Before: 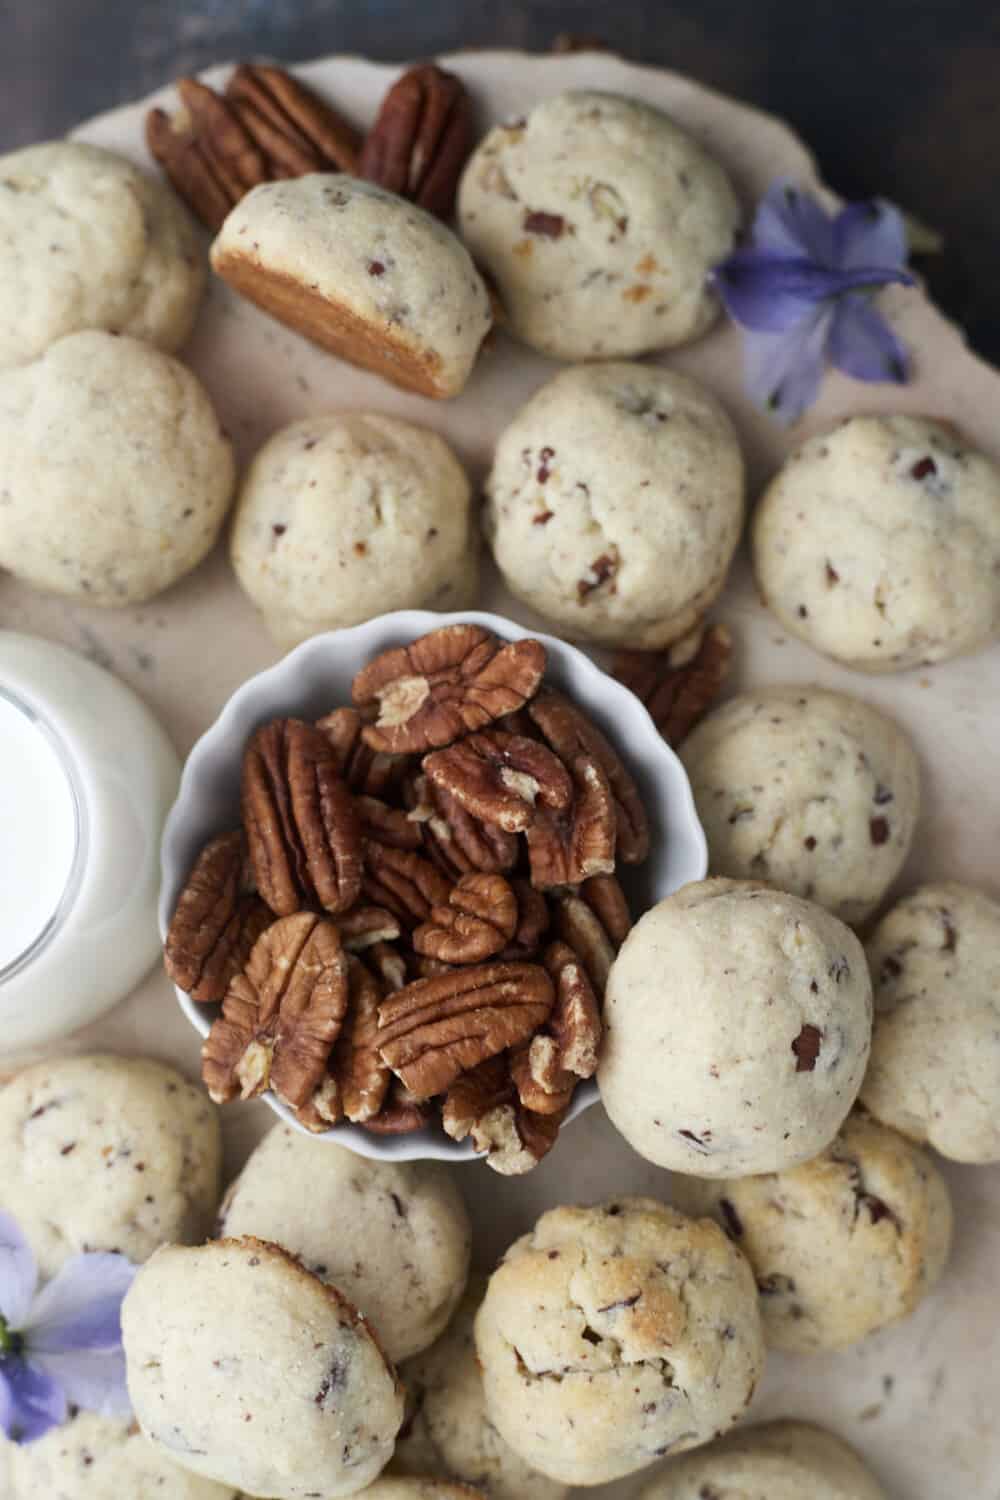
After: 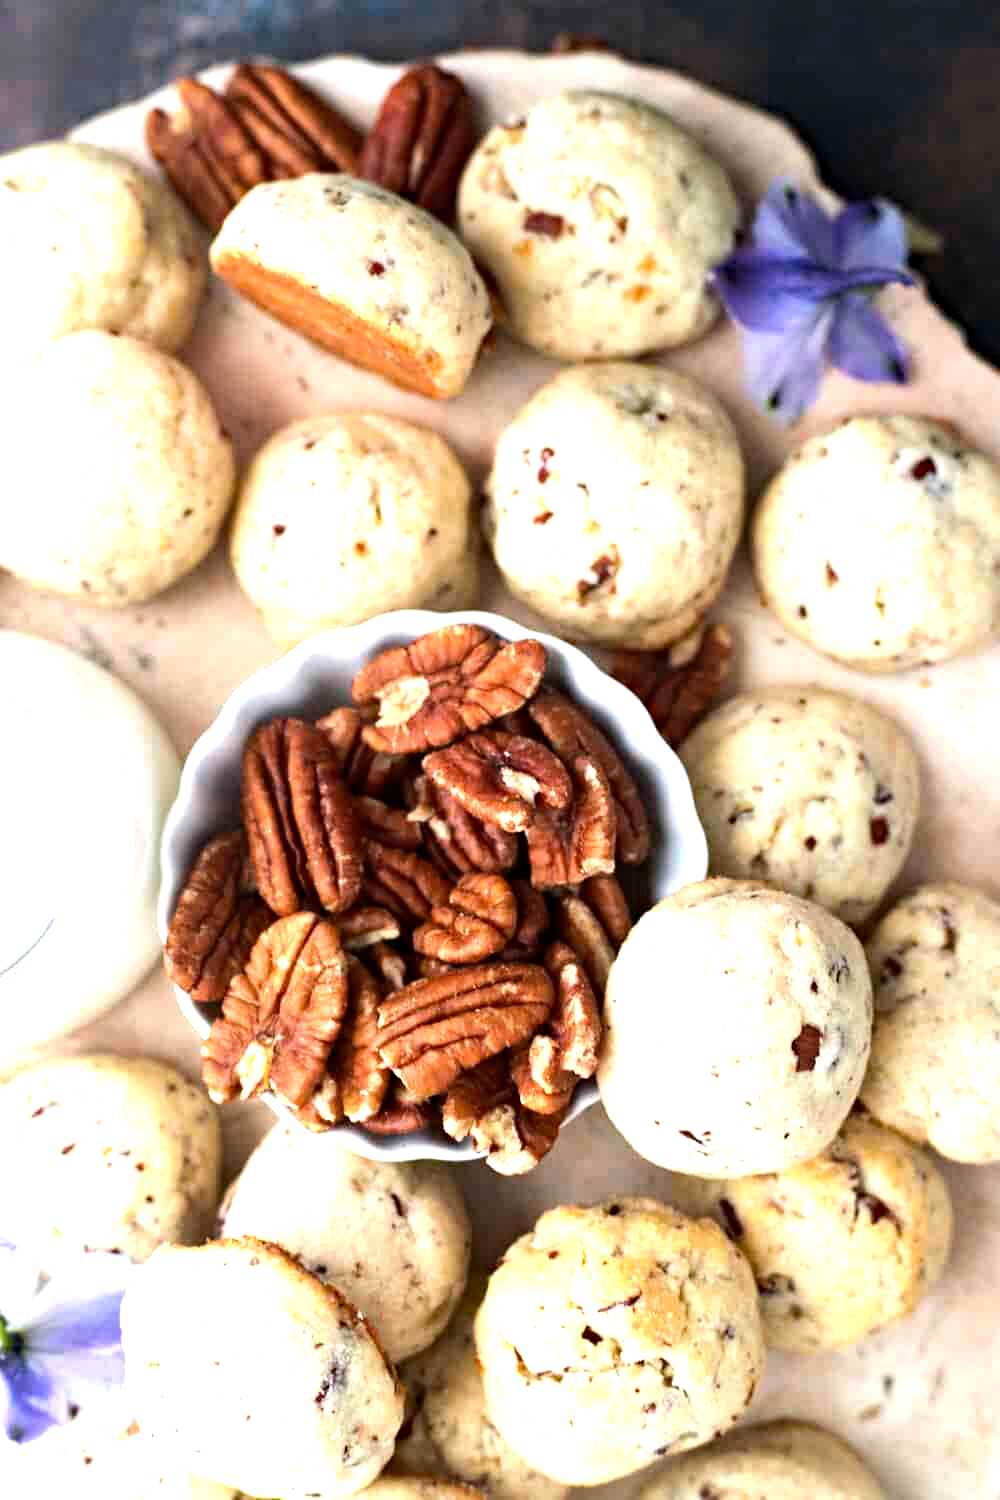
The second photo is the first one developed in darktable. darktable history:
haze removal: strength 0.29, distance 0.25, compatibility mode true, adaptive false
exposure: black level correction 0, exposure 1.1 EV, compensate exposure bias true, compensate highlight preservation false
tone equalizer: -8 EV -0.417 EV, -7 EV -0.389 EV, -6 EV -0.333 EV, -5 EV -0.222 EV, -3 EV 0.222 EV, -2 EV 0.333 EV, -1 EV 0.389 EV, +0 EV 0.417 EV, edges refinement/feathering 500, mask exposure compensation -1.57 EV, preserve details no
